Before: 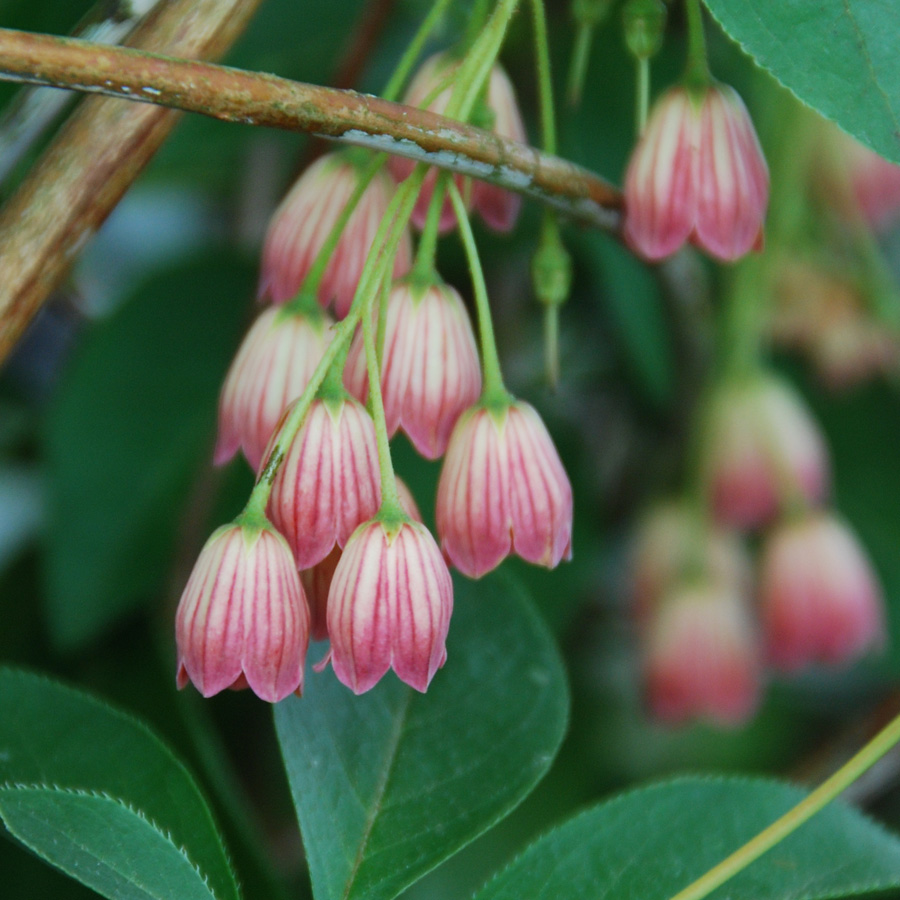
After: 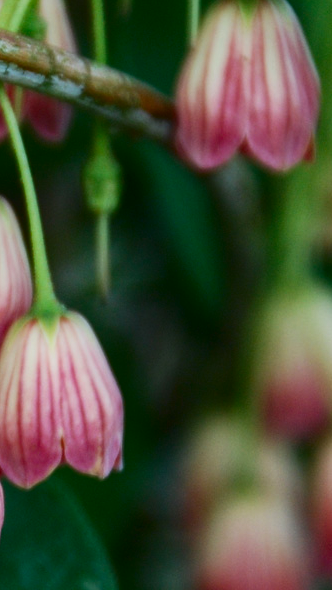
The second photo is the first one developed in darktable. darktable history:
contrast brightness saturation: contrast 0.2, brightness -0.11, saturation 0.1
local contrast: detail 110%
crop and rotate: left 49.936%, top 10.094%, right 13.136%, bottom 24.256%
